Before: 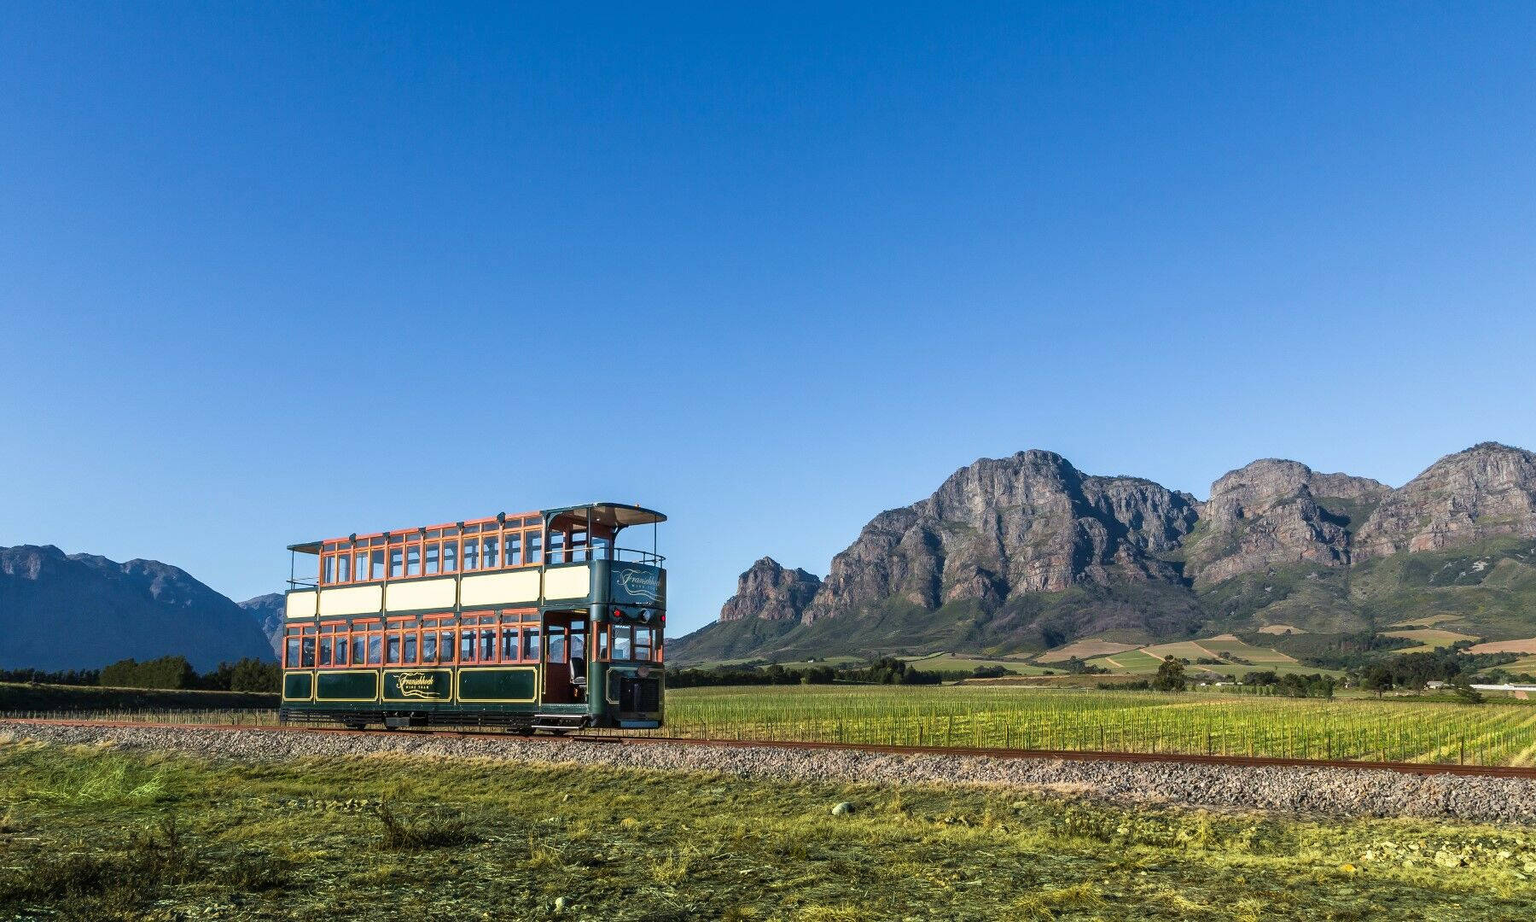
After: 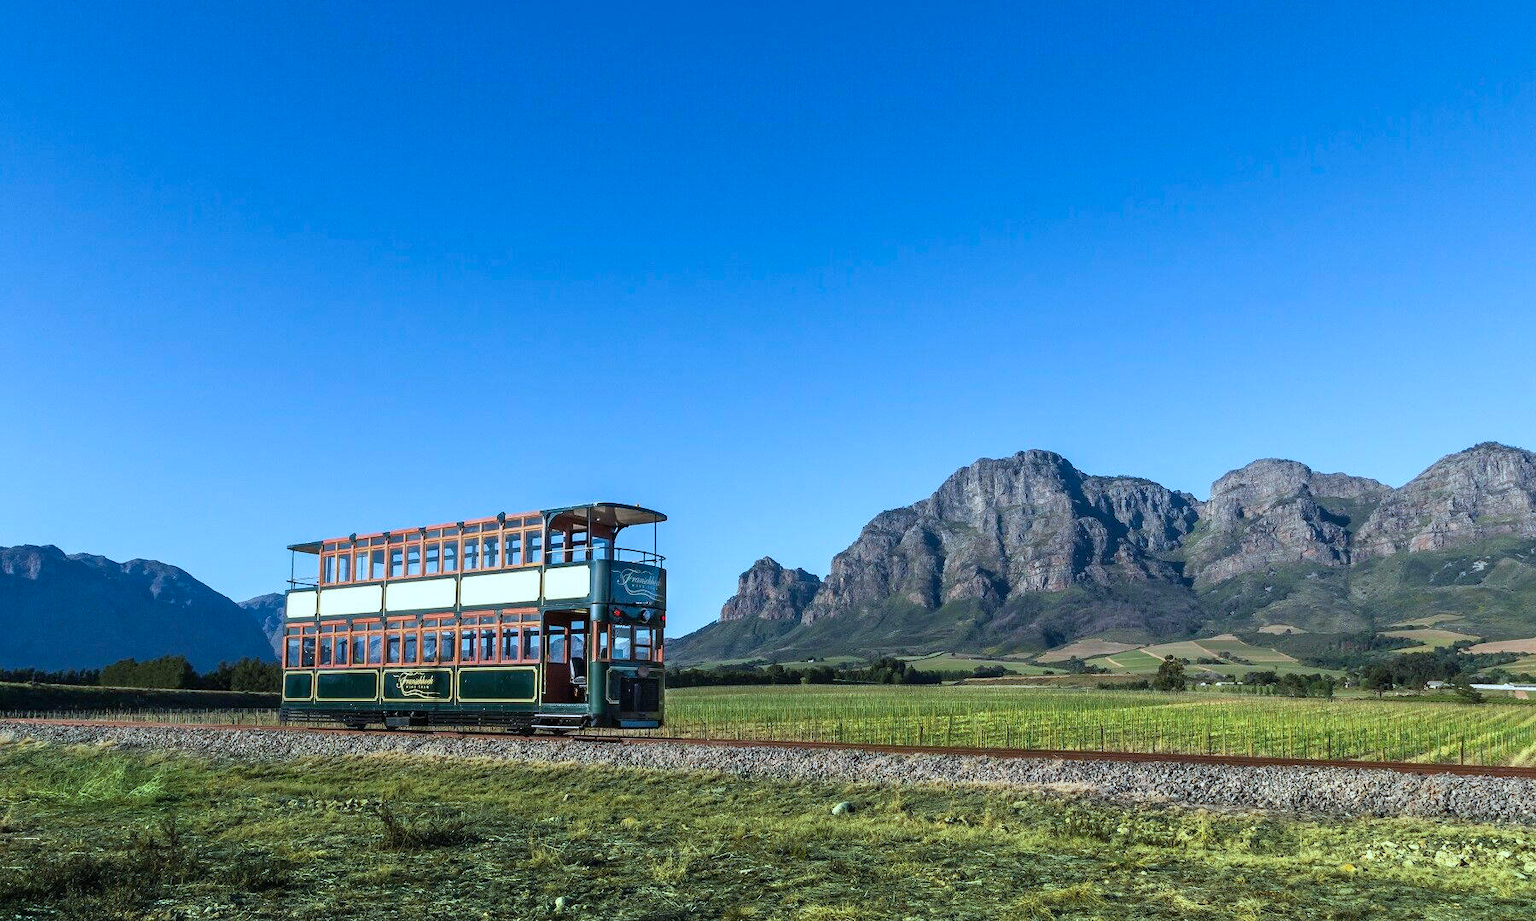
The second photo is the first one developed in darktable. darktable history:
color calibration: illuminant Planckian (black body), x 0.378, y 0.375, temperature 4029.92 K
